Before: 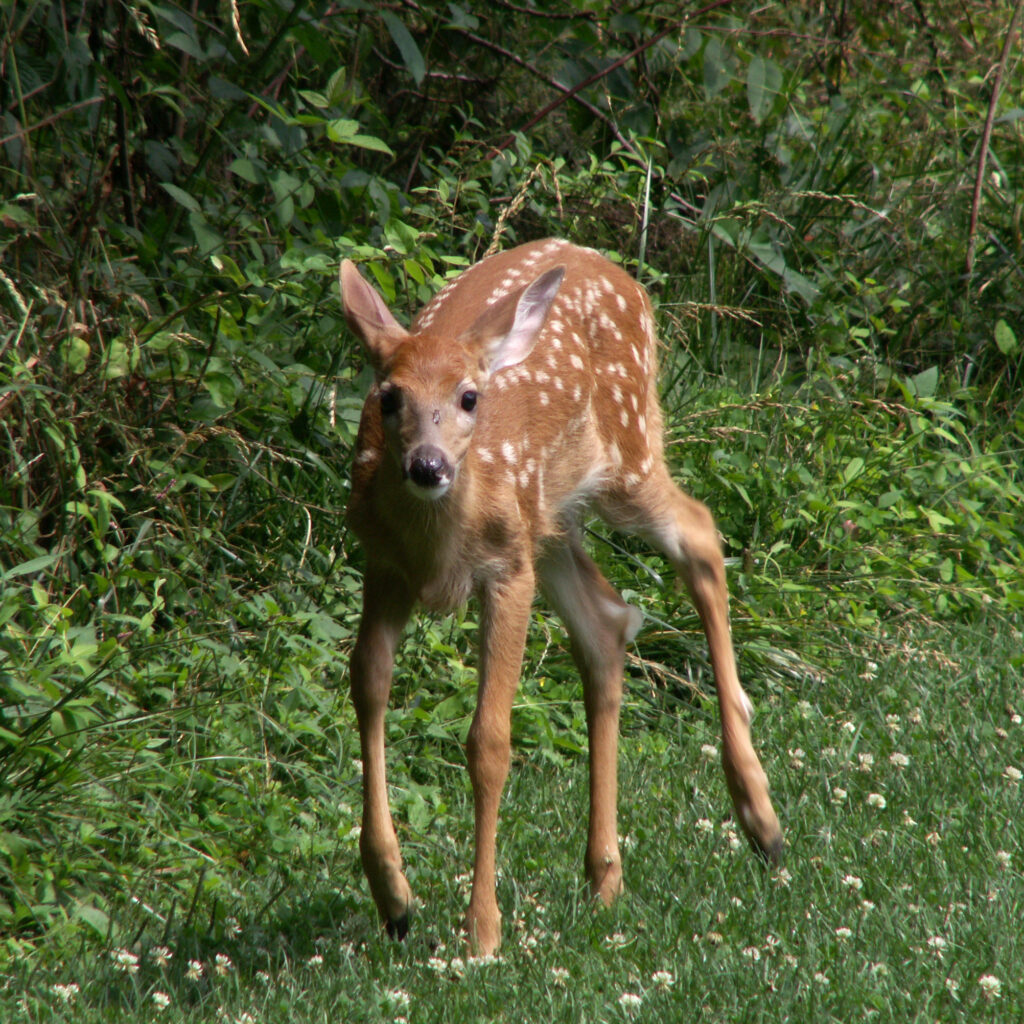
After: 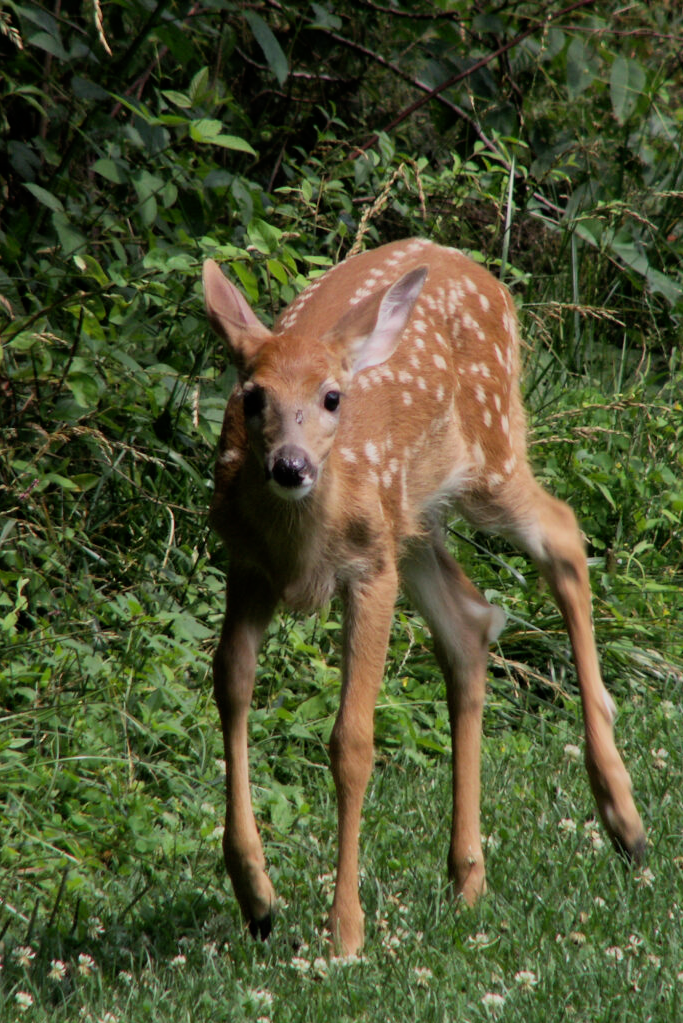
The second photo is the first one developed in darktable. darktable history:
filmic rgb: black relative exposure -7.65 EV, white relative exposure 4.56 EV, hardness 3.61, contrast 0.997, color science v6 (2022)
crop and rotate: left 13.381%, right 19.875%
